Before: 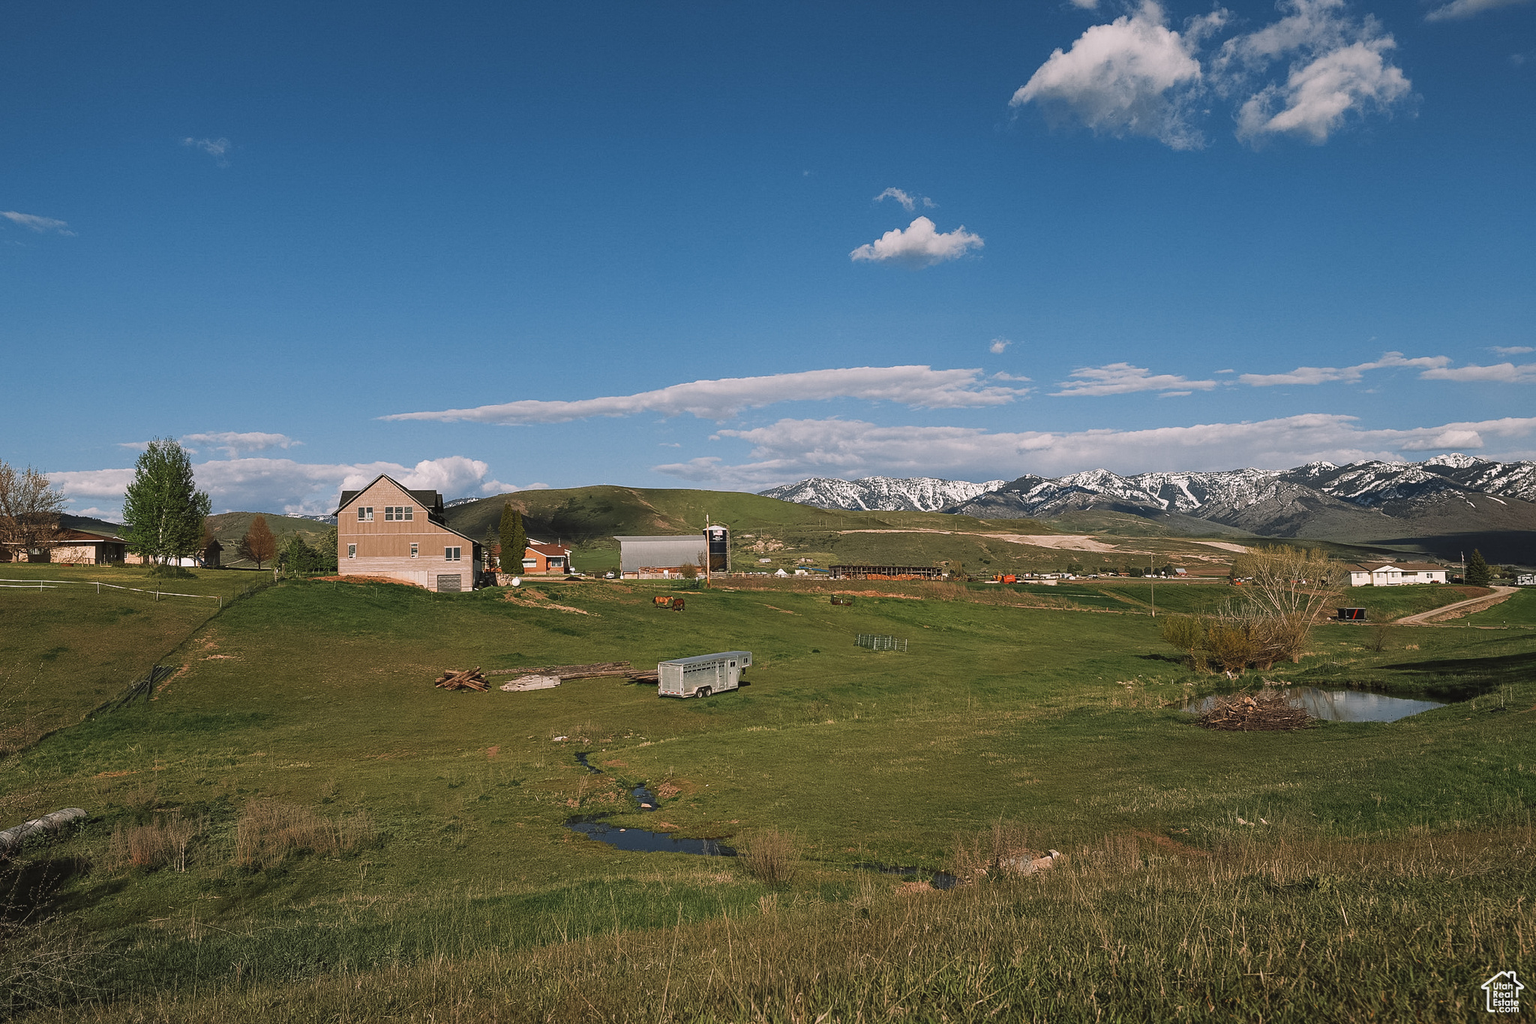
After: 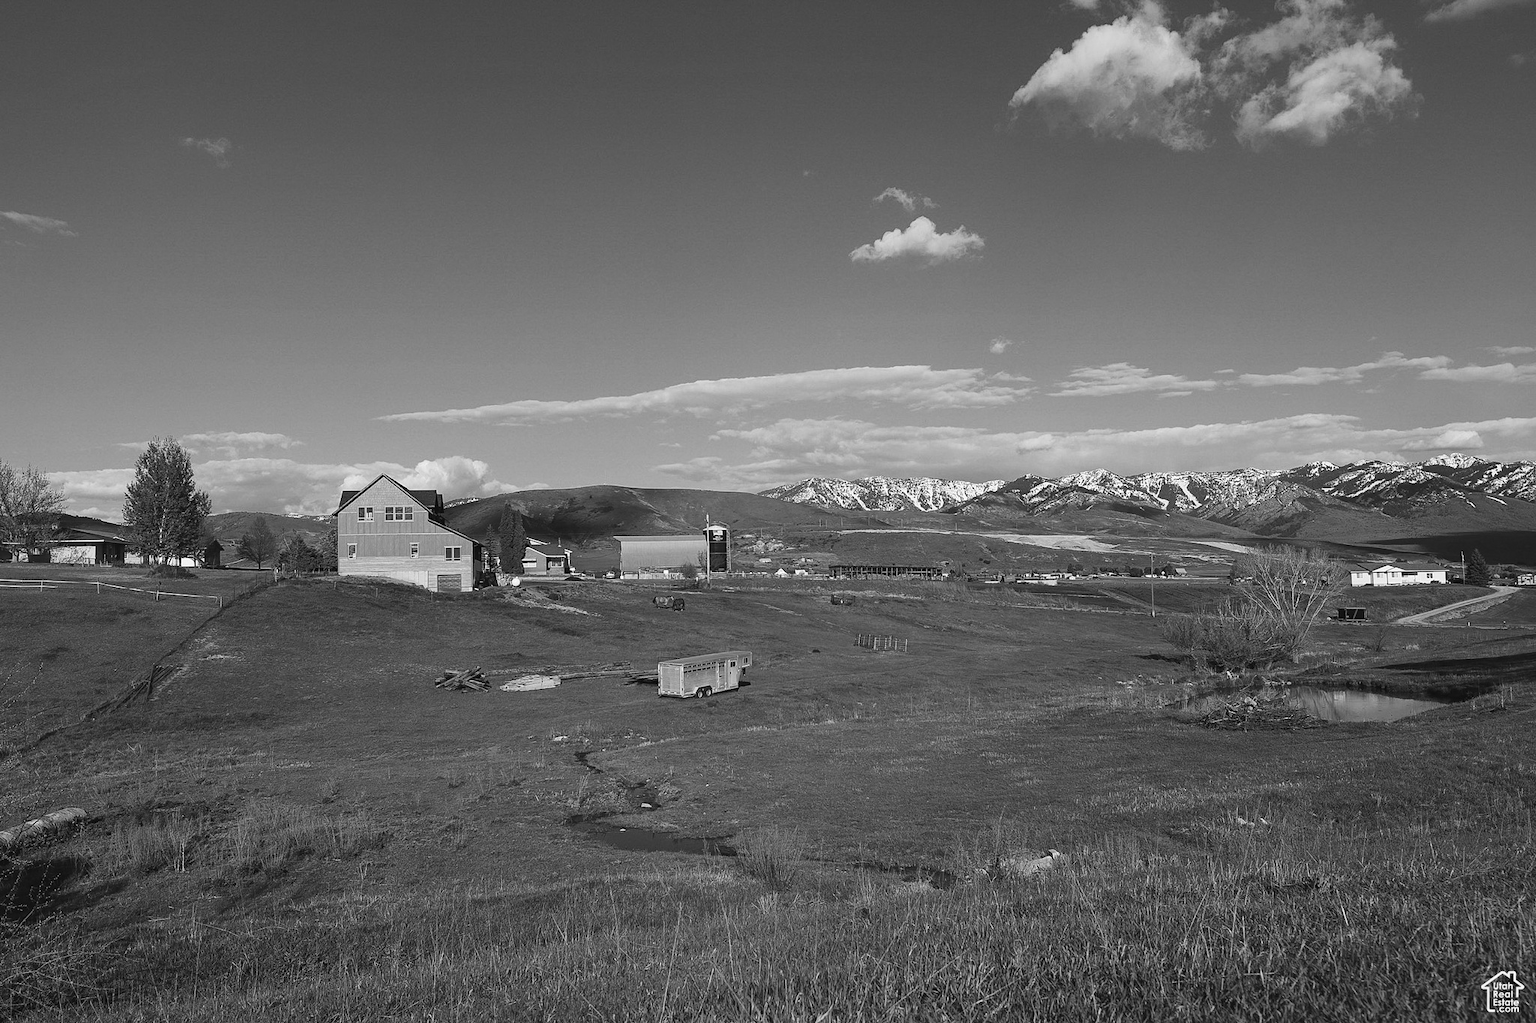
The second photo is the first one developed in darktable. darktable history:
color balance rgb: perceptual saturation grading › global saturation 45%, perceptual saturation grading › highlights -25%, perceptual saturation grading › shadows 50%, perceptual brilliance grading › global brilliance 3%, global vibrance 3%
monochrome: on, module defaults
